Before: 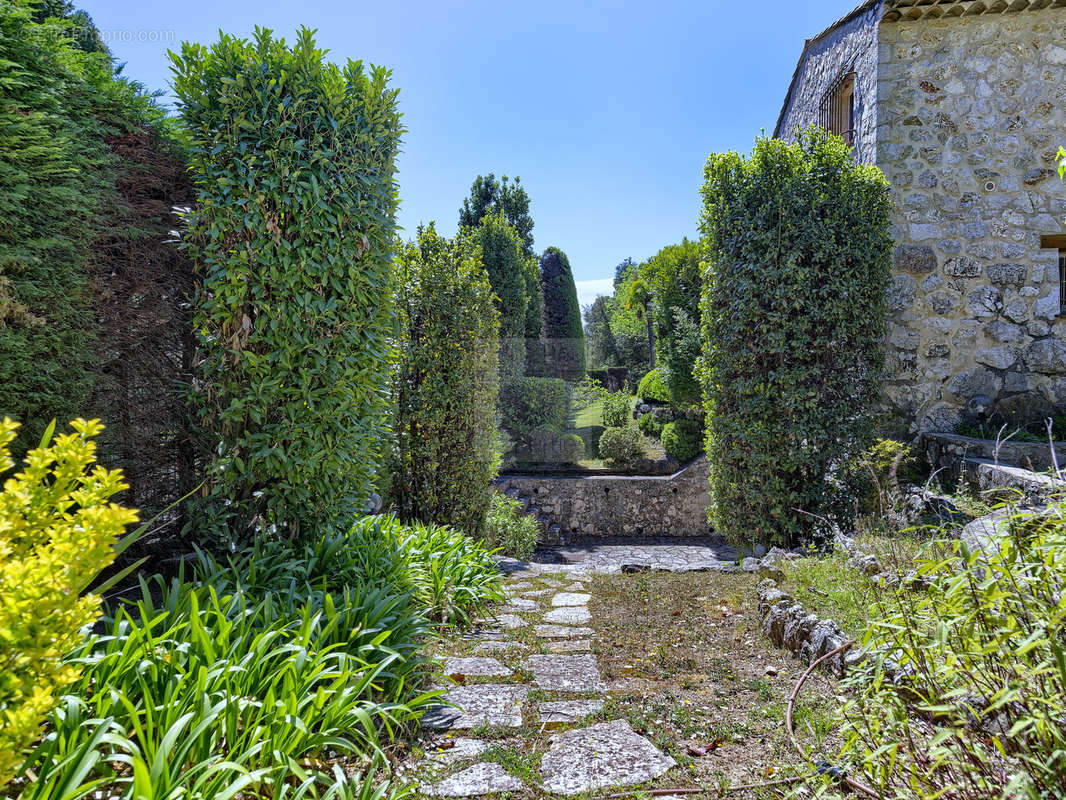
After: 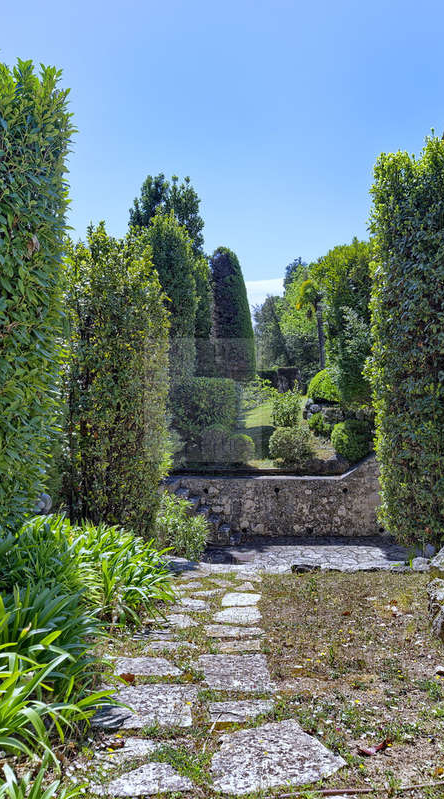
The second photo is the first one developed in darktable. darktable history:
crop: left 30.986%, right 27.352%
